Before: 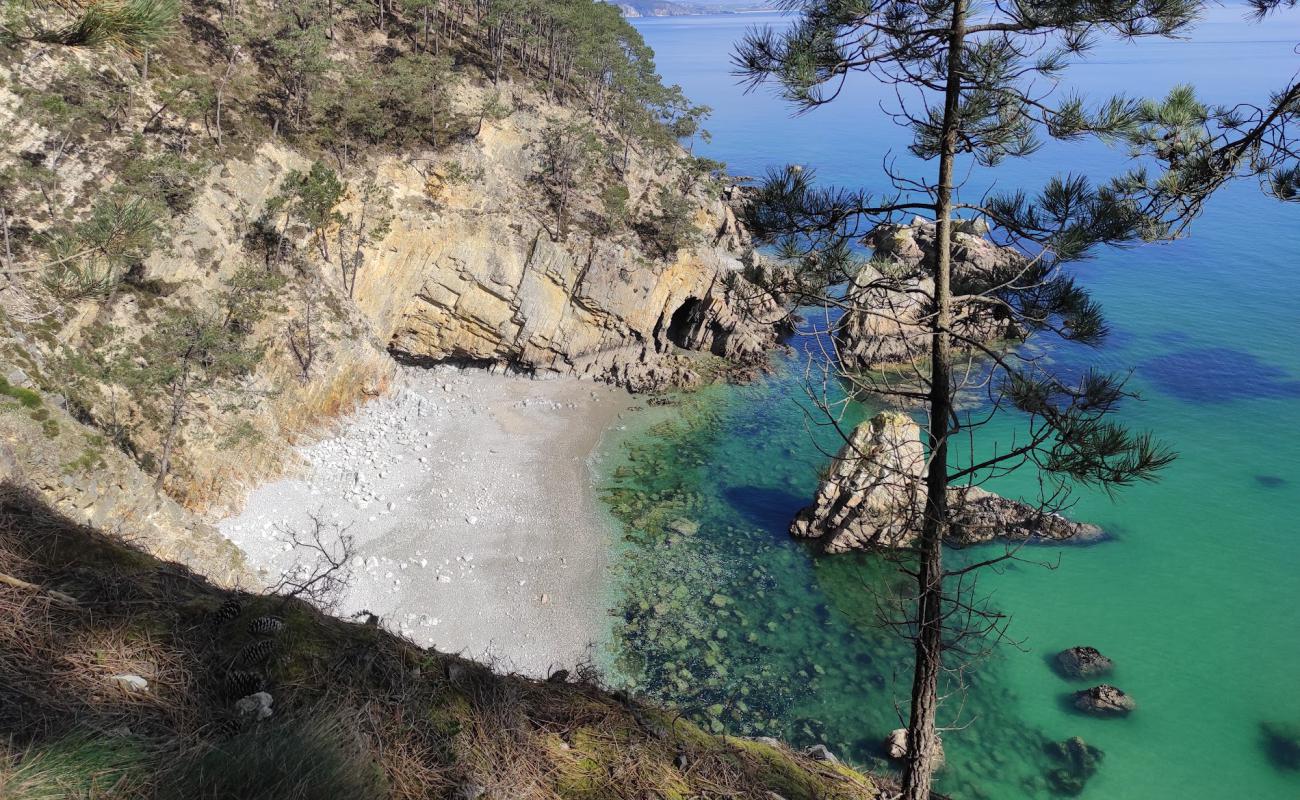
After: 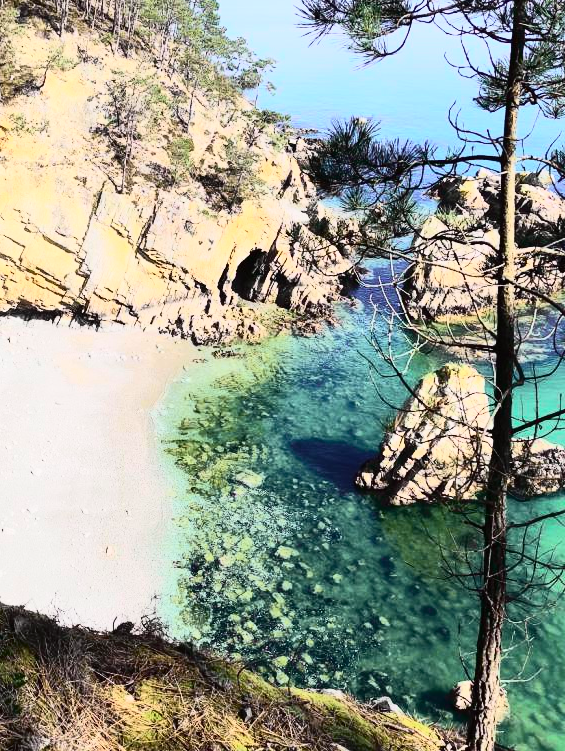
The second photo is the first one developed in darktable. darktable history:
tone curve: curves: ch0 [(0, 0.005) (0.103, 0.097) (0.18, 0.22) (0.4, 0.485) (0.5, 0.612) (0.668, 0.787) (0.823, 0.894) (1, 0.971)]; ch1 [(0, 0) (0.172, 0.123) (0.324, 0.253) (0.396, 0.388) (0.478, 0.461) (0.499, 0.498) (0.522, 0.528) (0.618, 0.649) (0.753, 0.821) (1, 1)]; ch2 [(0, 0) (0.411, 0.424) (0.496, 0.501) (0.515, 0.514) (0.555, 0.585) (0.641, 0.69) (1, 1)], color space Lab, independent channels, preserve colors none
contrast brightness saturation: contrast 0.379, brightness 0.107
exposure: black level correction 0, exposure 0.301 EV, compensate highlight preservation false
crop: left 33.483%, top 6.015%, right 23%
